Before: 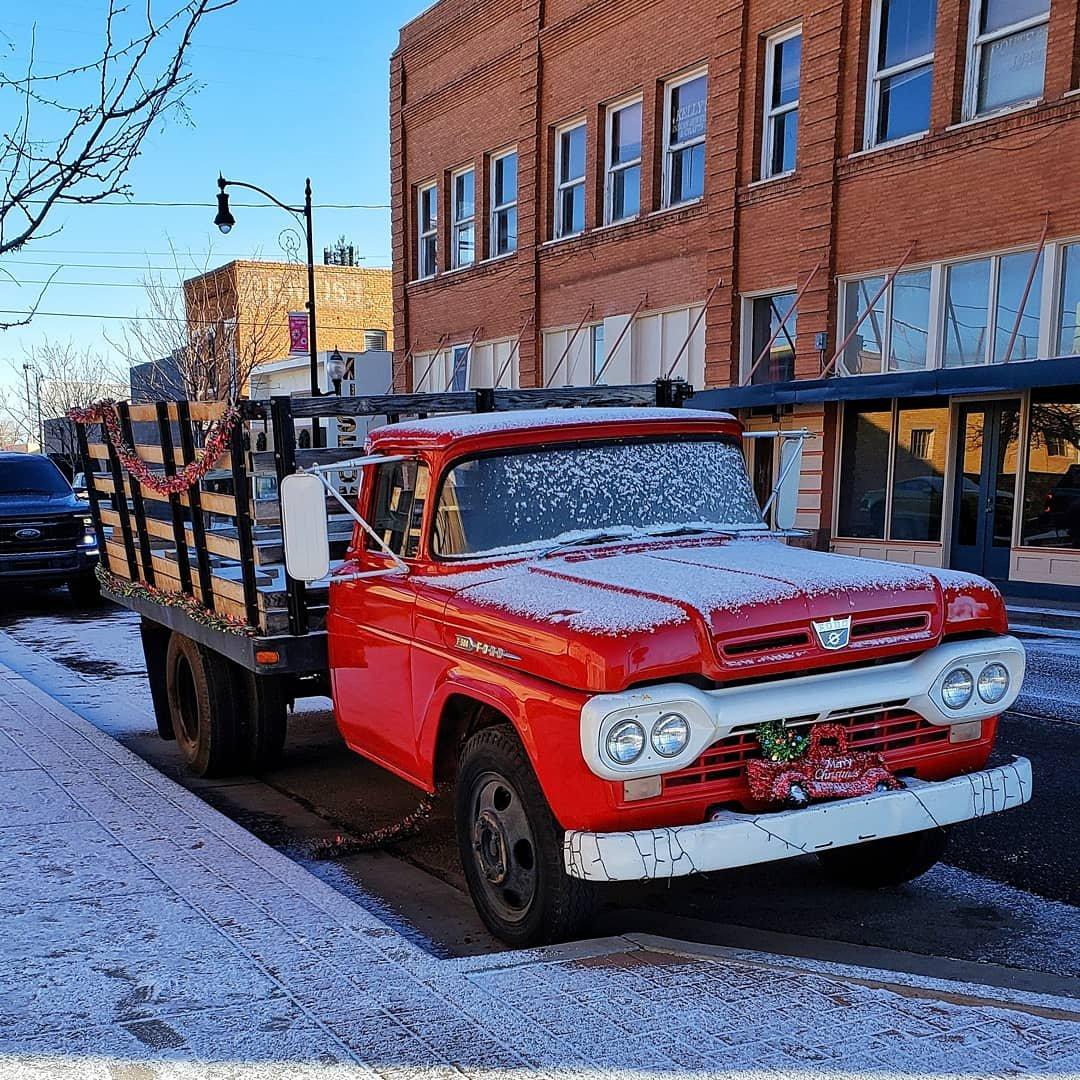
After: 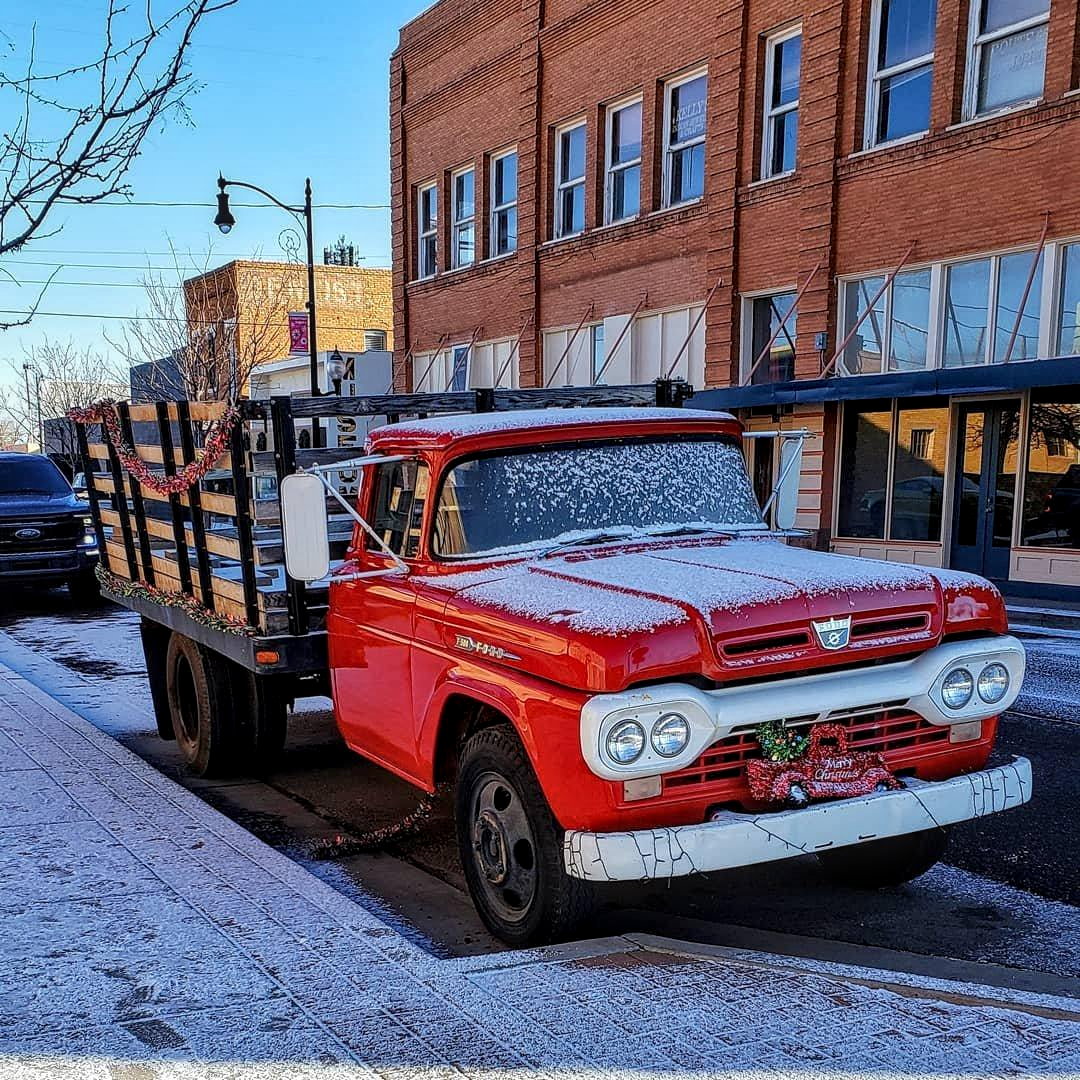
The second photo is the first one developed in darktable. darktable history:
local contrast: highlights 36%, detail 134%
